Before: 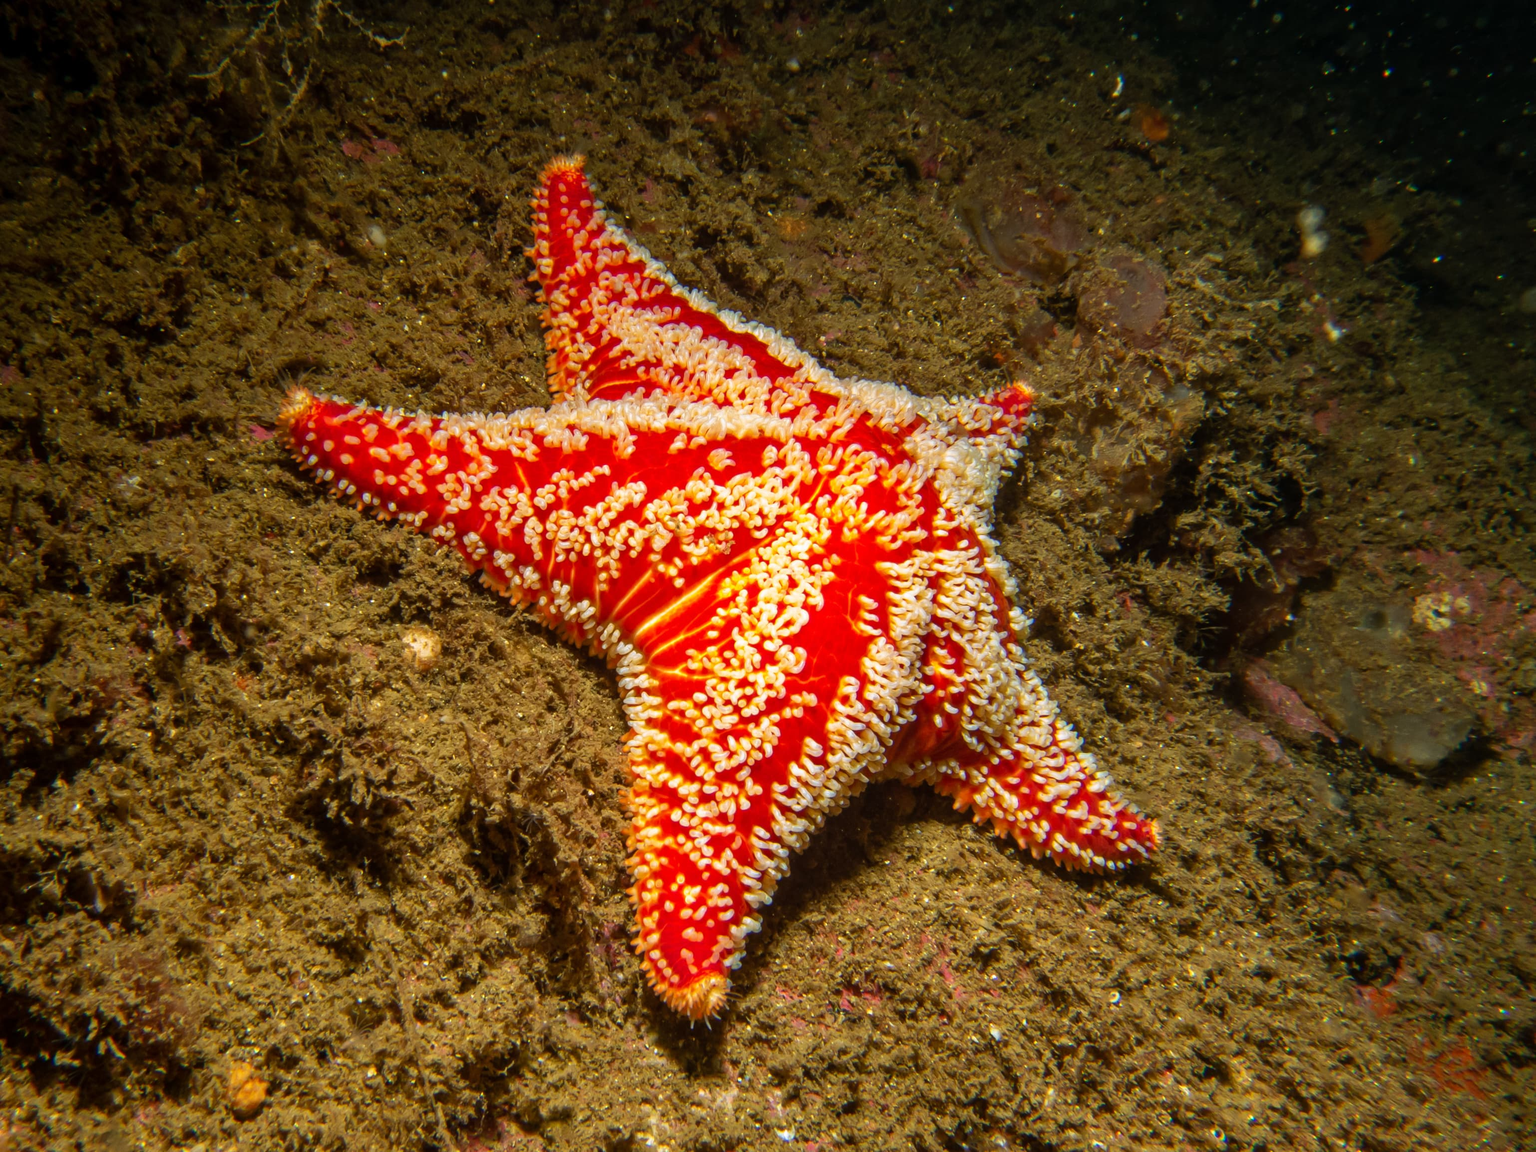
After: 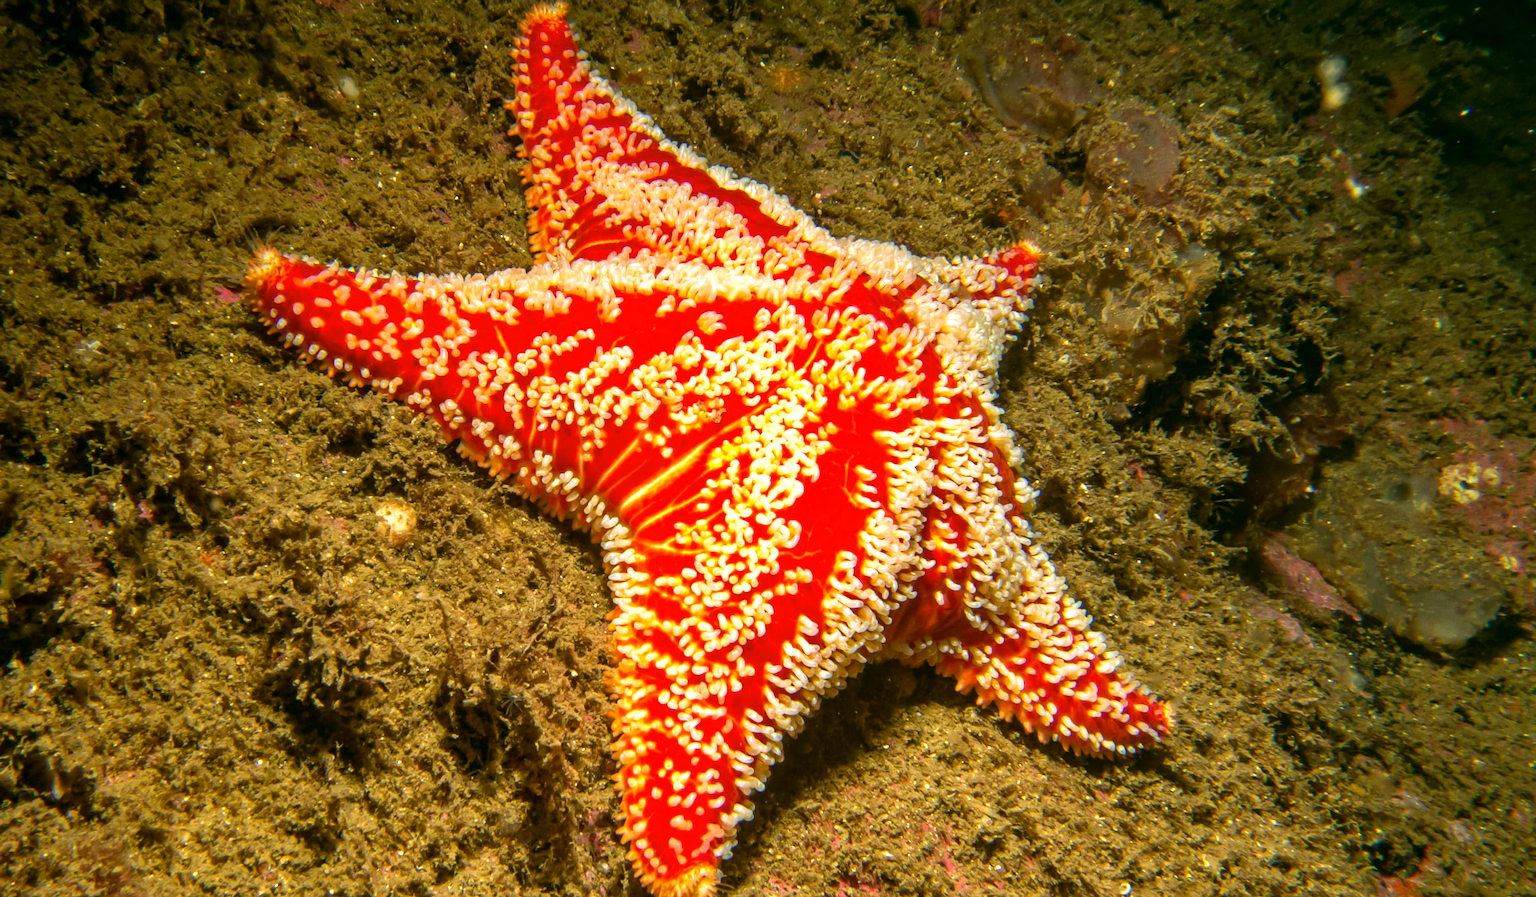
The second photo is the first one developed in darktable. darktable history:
exposure: black level correction 0.001, exposure 0.5 EV, compensate exposure bias true, compensate highlight preservation false
color correction: highlights a* 4.02, highlights b* 4.98, shadows a* -7.55, shadows b* 4.98
crop and rotate: left 2.991%, top 13.302%, right 1.981%, bottom 12.636%
